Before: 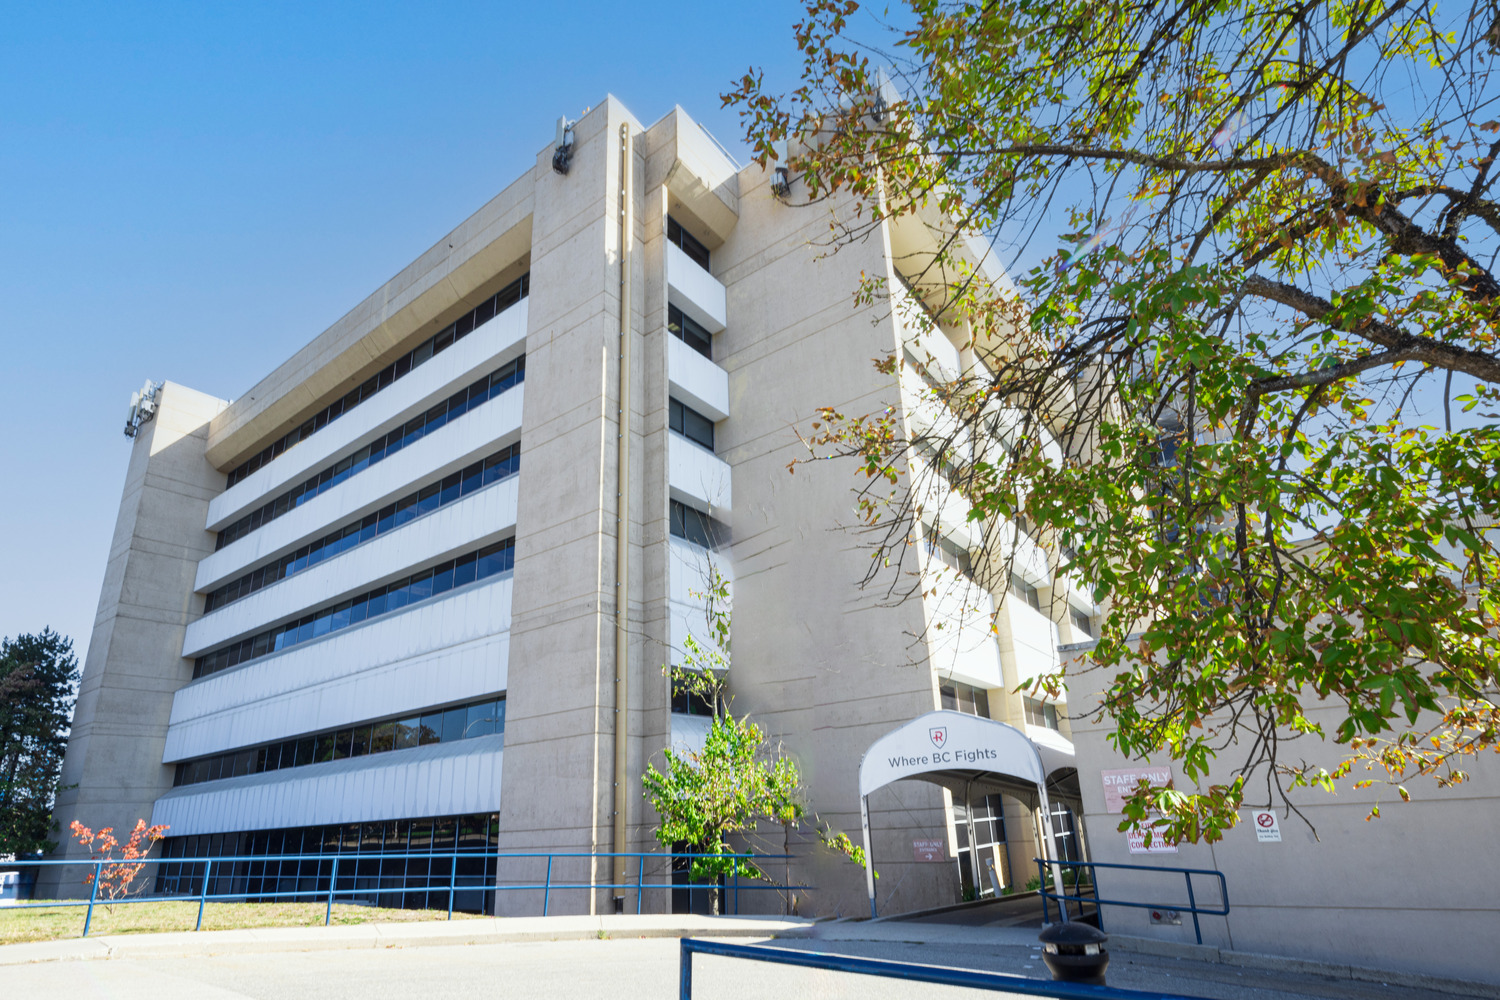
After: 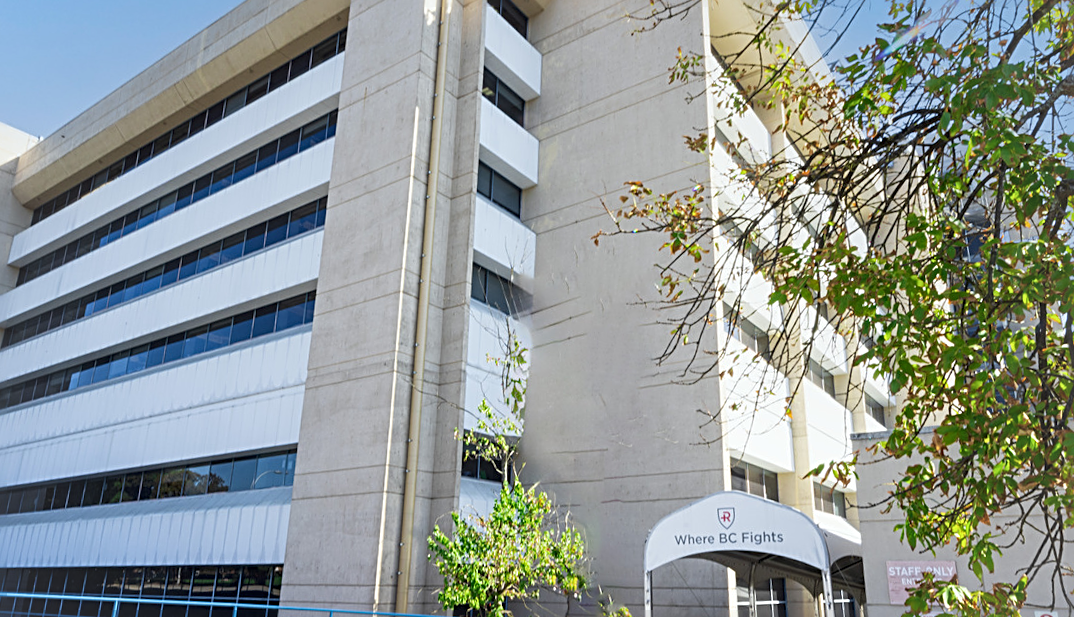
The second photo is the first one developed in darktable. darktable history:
vignetting: fall-off radius 82.97%, brightness 0.055, saturation 0.003
sharpen: radius 2.726
crop and rotate: angle -3.6°, left 9.799%, top 20.685%, right 11.967%, bottom 11.826%
